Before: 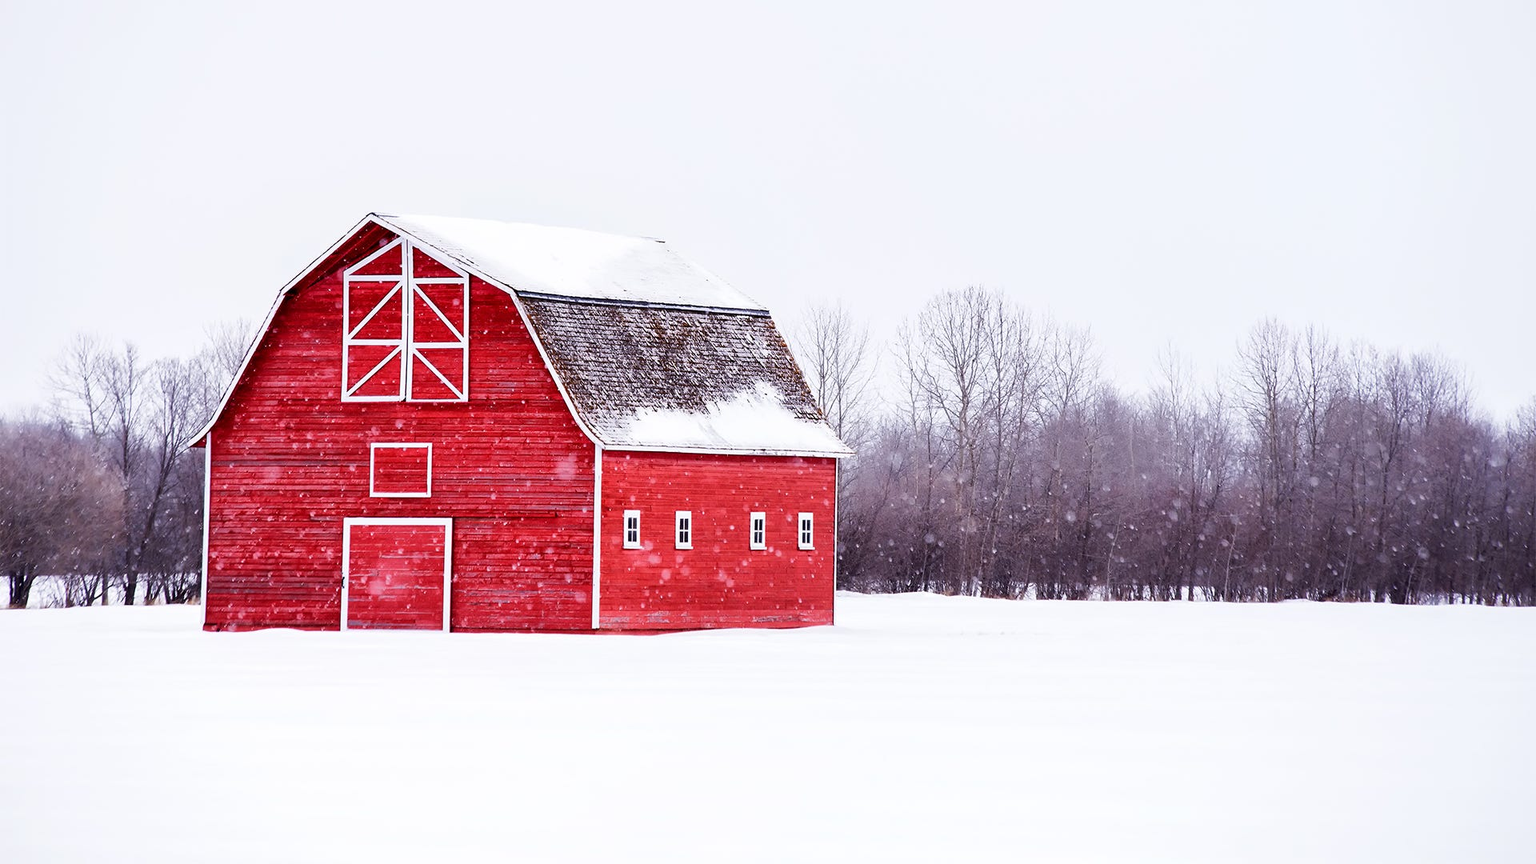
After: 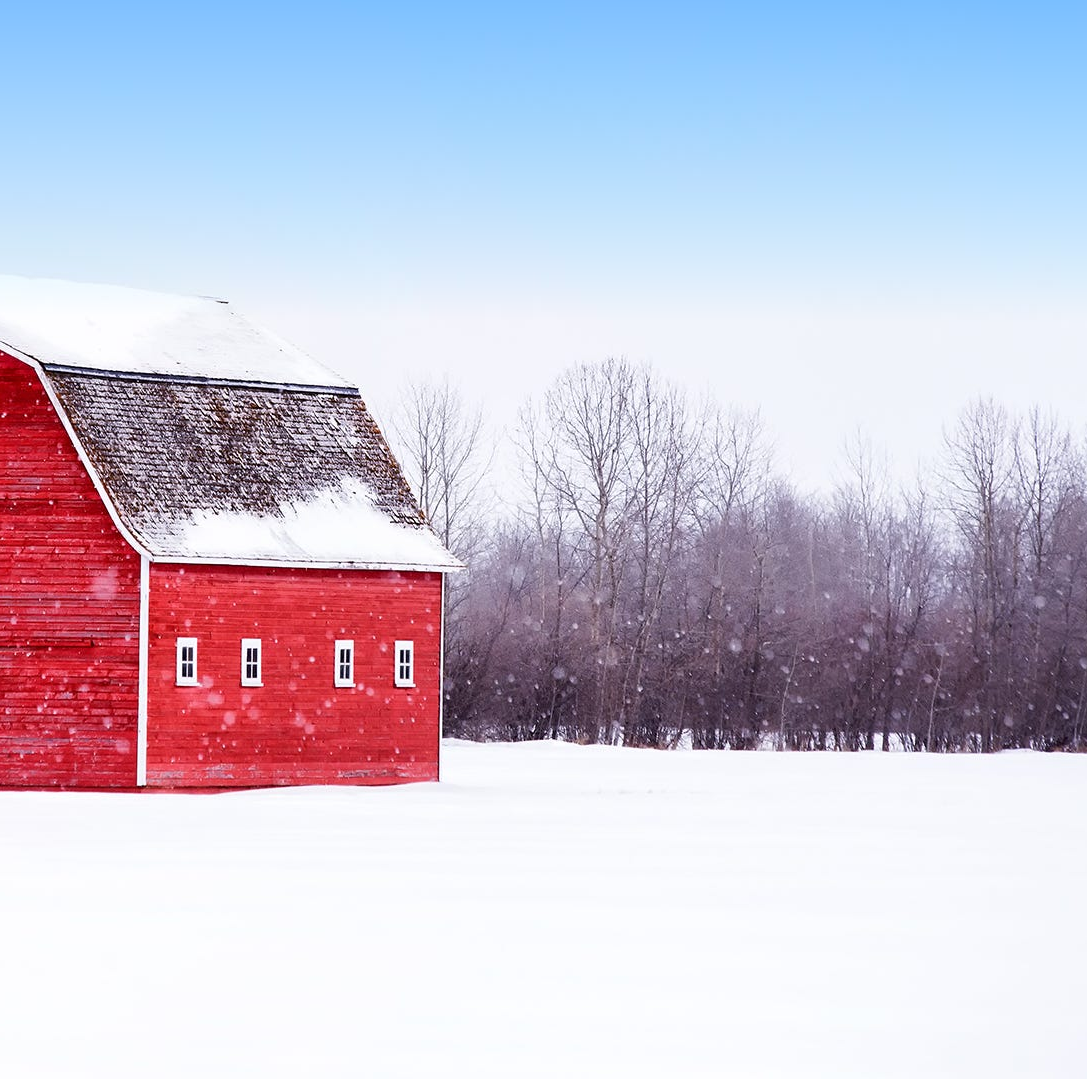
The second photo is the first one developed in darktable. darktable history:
graduated density: density 2.02 EV, hardness 44%, rotation 0.374°, offset 8.21, hue 208.8°, saturation 97%
crop: left 31.458%, top 0%, right 11.876%
